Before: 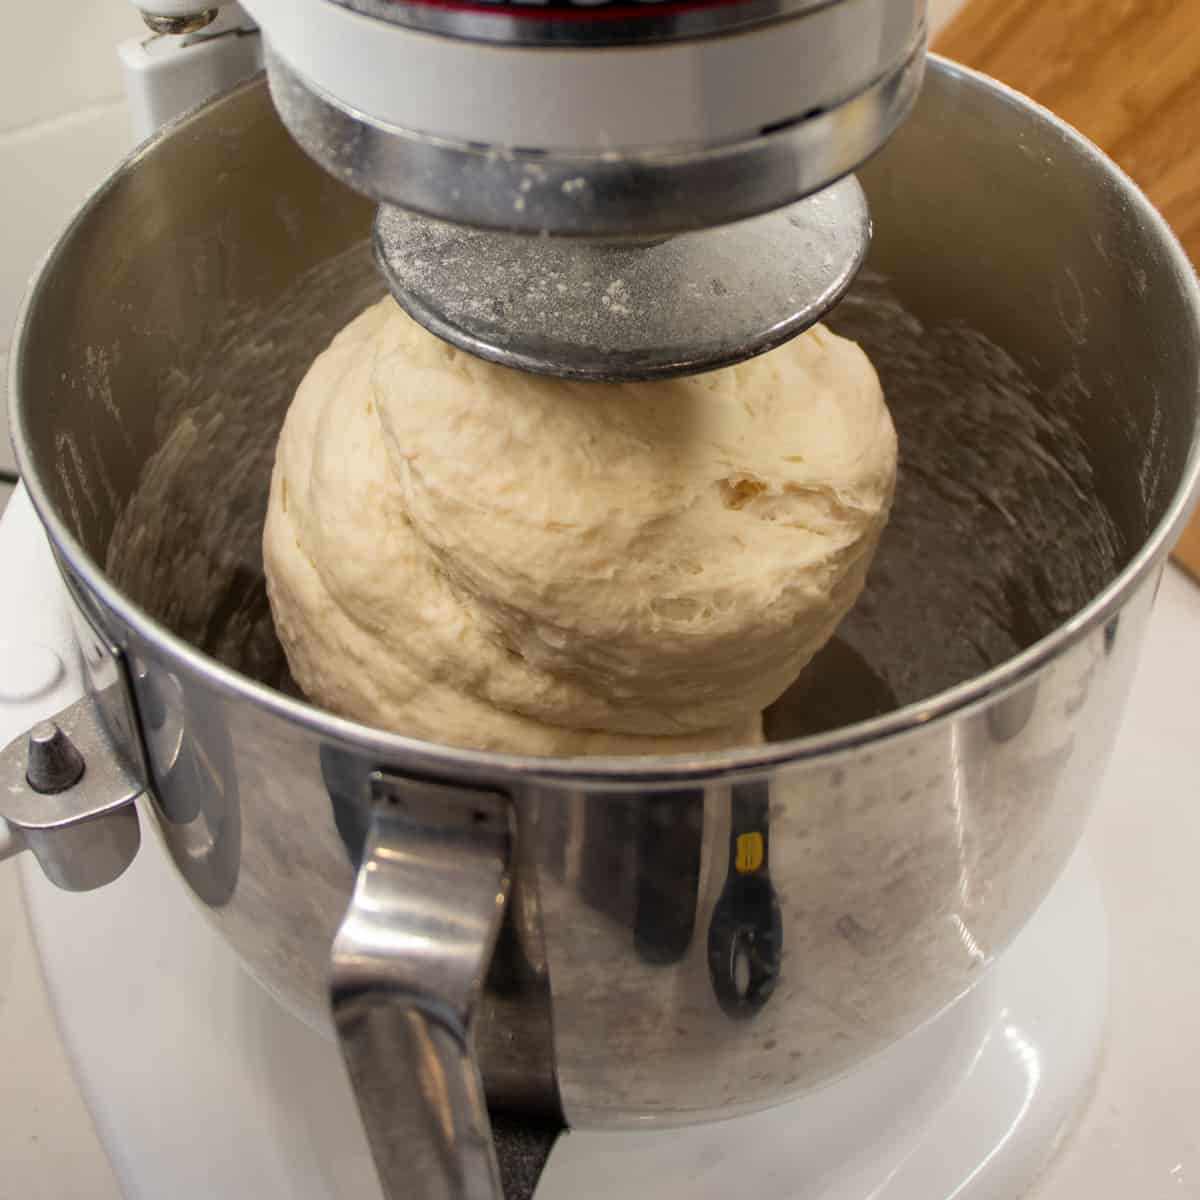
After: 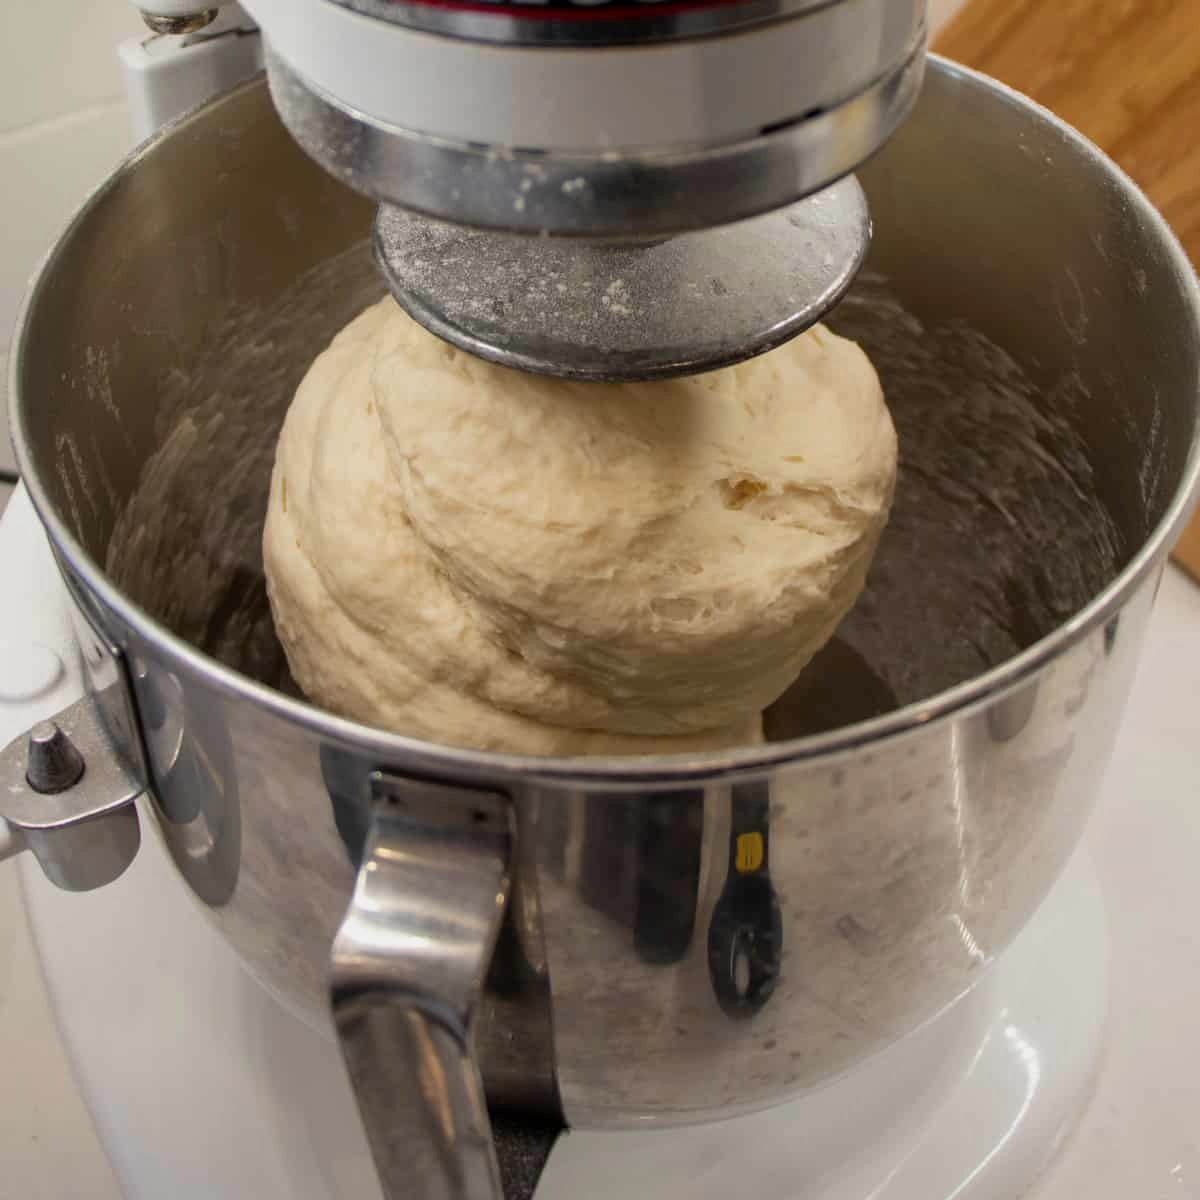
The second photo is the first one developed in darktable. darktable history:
exposure: exposure -0.216 EV, compensate highlight preservation false
tone equalizer: on, module defaults
